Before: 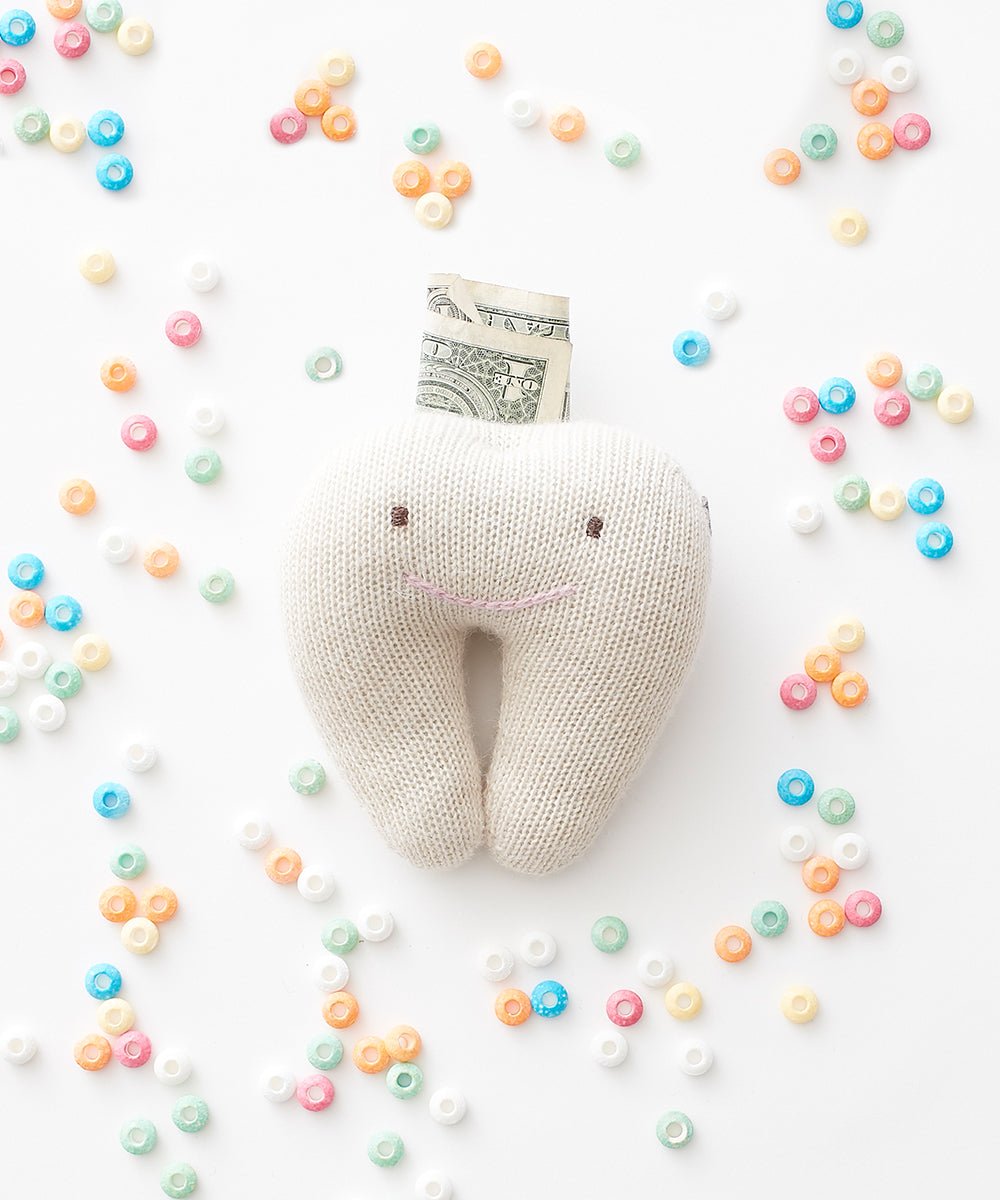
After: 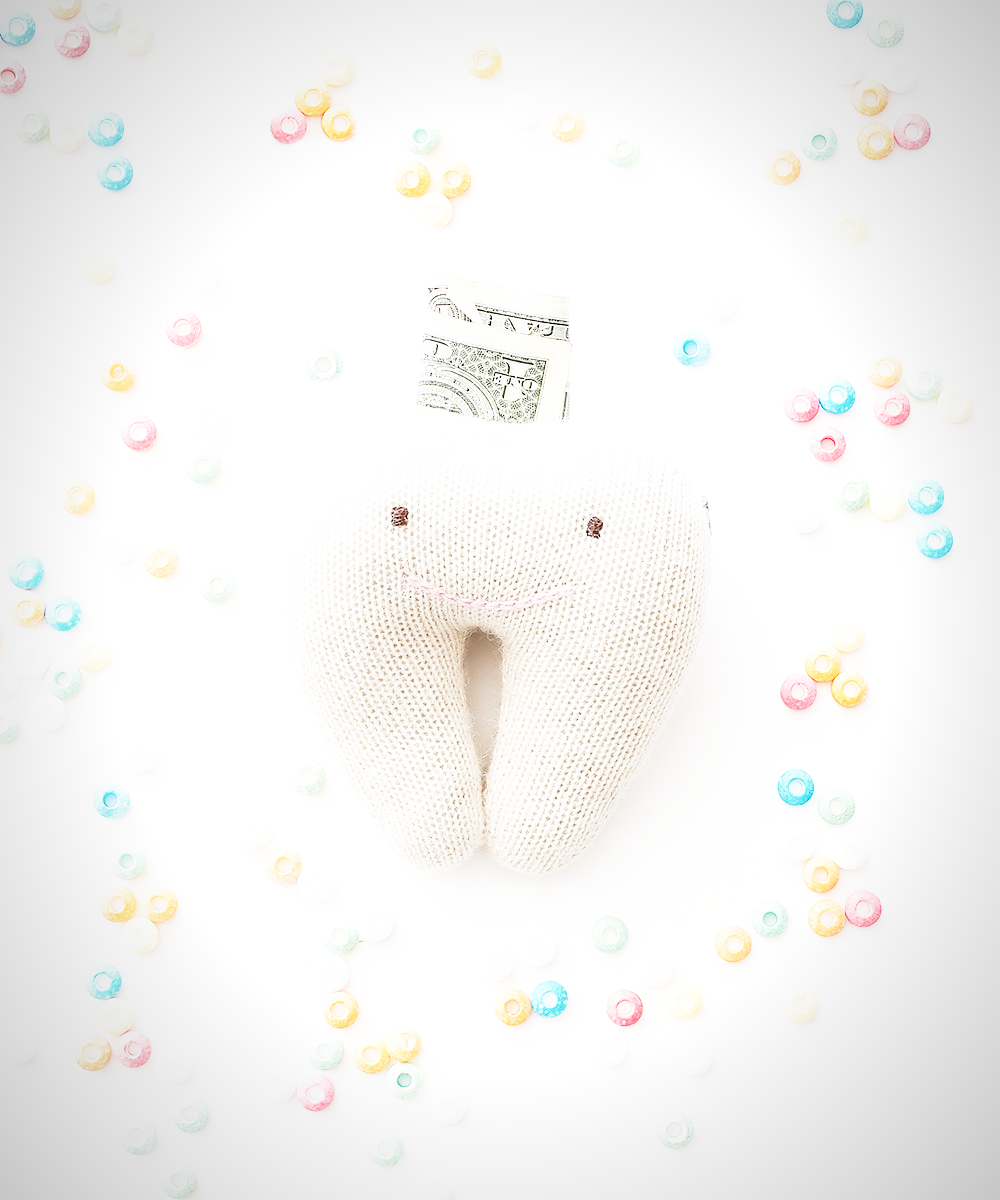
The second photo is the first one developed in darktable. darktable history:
vignetting: fall-off radius 70%, automatic ratio true
local contrast: highlights 25%, shadows 75%, midtone range 0.75
base curve: curves: ch0 [(0, 0) (0.012, 0.01) (0.073, 0.168) (0.31, 0.711) (0.645, 0.957) (1, 1)], preserve colors none
